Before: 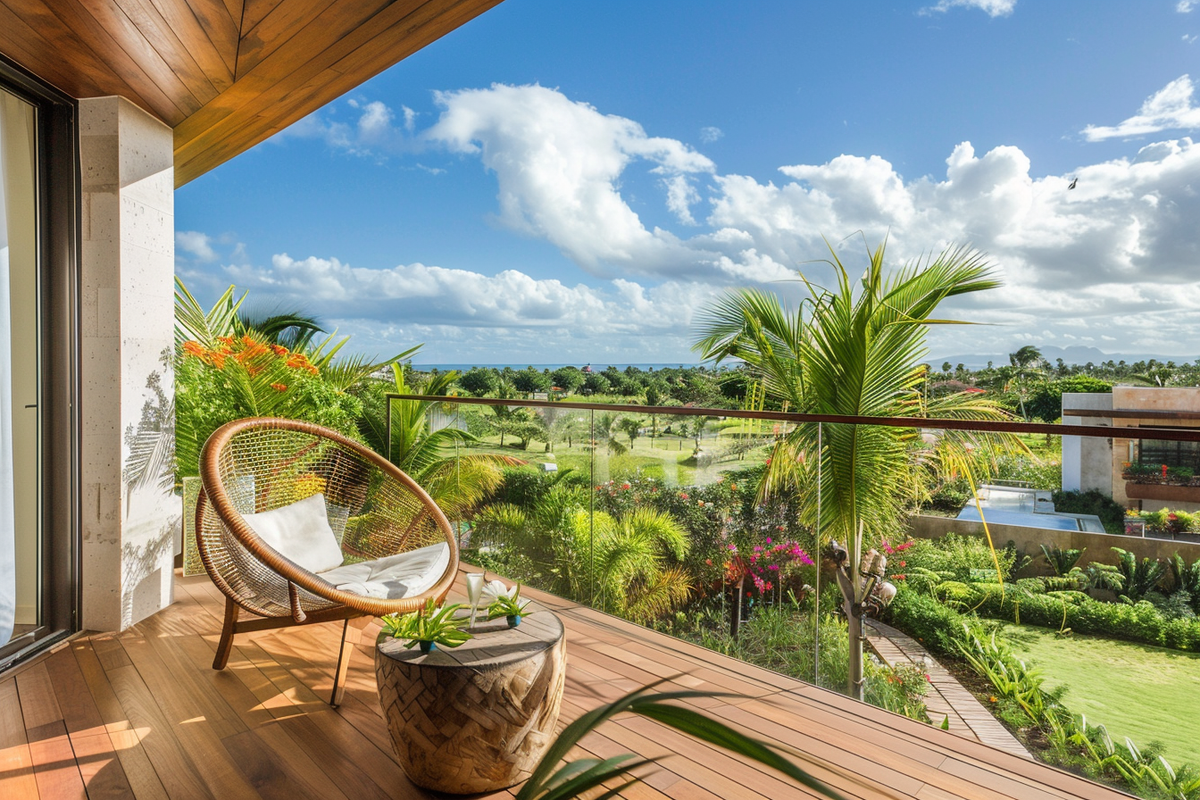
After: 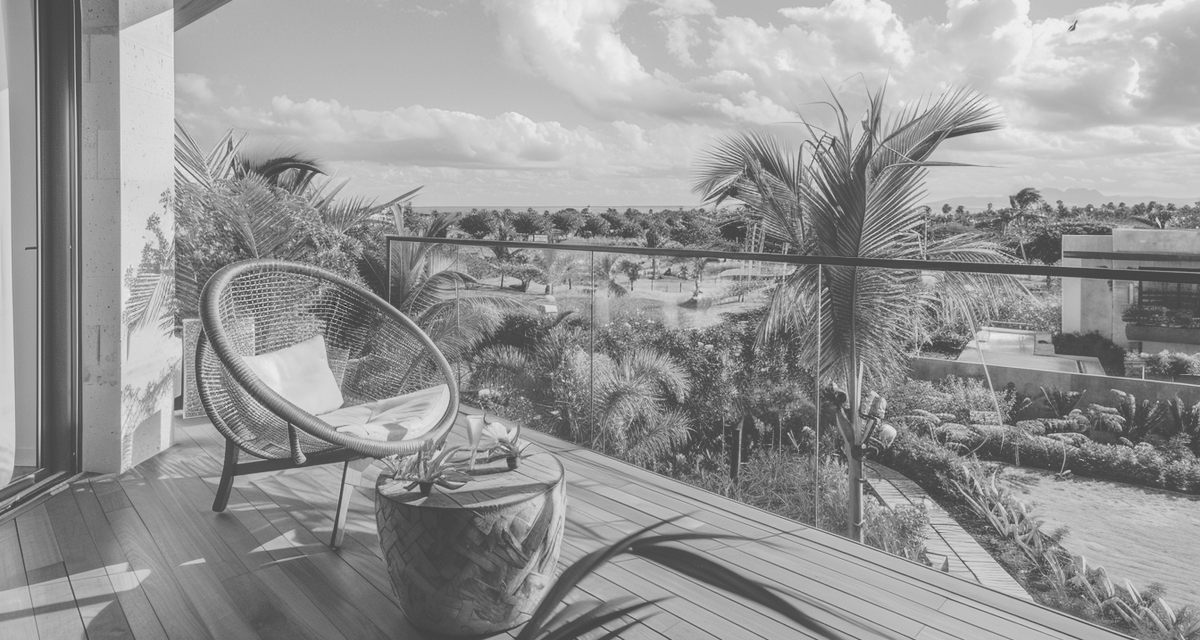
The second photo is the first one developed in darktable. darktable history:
crop and rotate: top 19.998%
color calibration: output gray [0.18, 0.41, 0.41, 0], gray › normalize channels true, illuminant same as pipeline (D50), adaptation XYZ, x 0.346, y 0.359, gamut compression 0
tone curve: curves: ch0 [(0, 0) (0.003, 0.278) (0.011, 0.282) (0.025, 0.282) (0.044, 0.29) (0.069, 0.295) (0.1, 0.306) (0.136, 0.316) (0.177, 0.33) (0.224, 0.358) (0.277, 0.403) (0.335, 0.451) (0.399, 0.505) (0.468, 0.558) (0.543, 0.611) (0.623, 0.679) (0.709, 0.751) (0.801, 0.815) (0.898, 0.863) (1, 1)], preserve colors none
